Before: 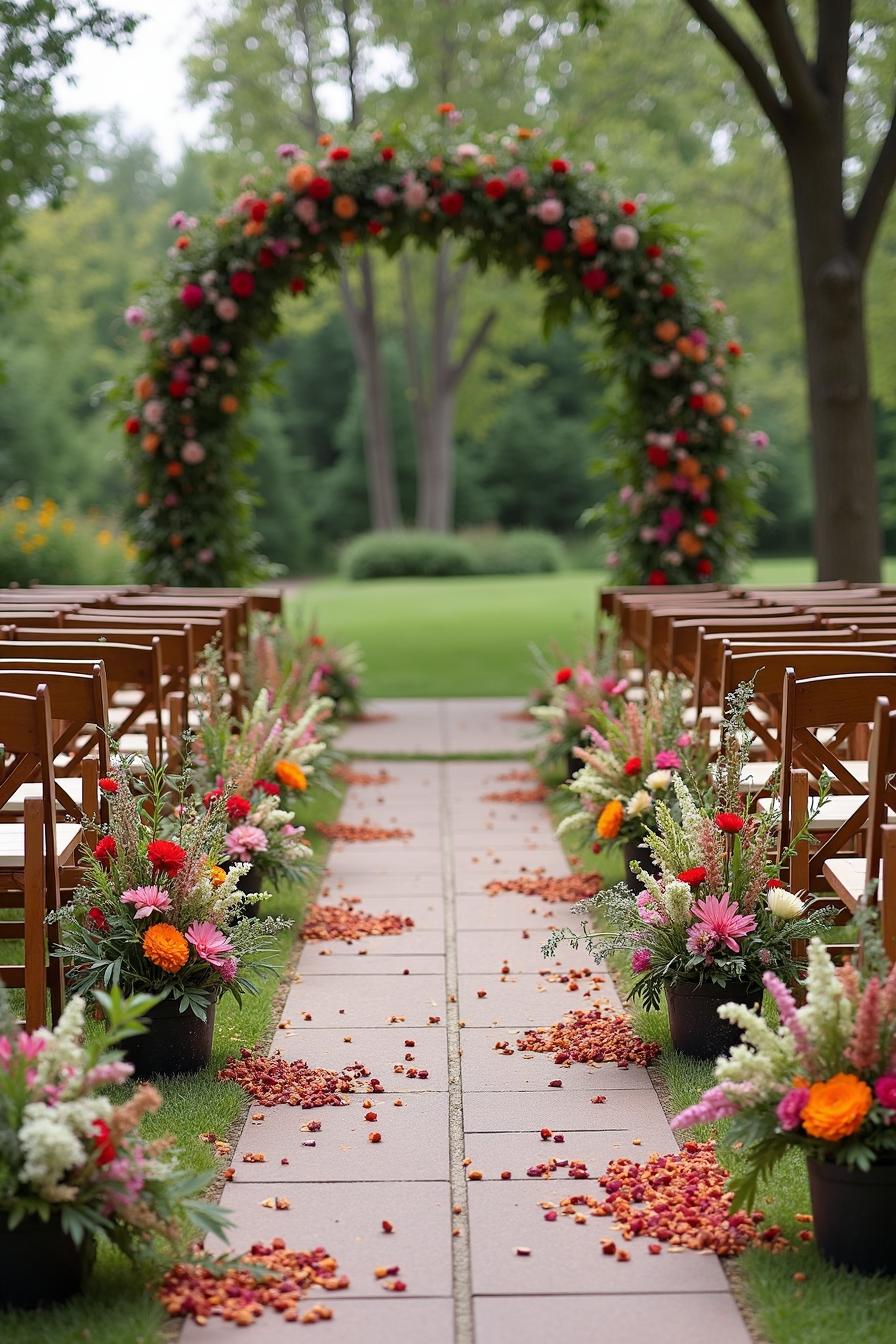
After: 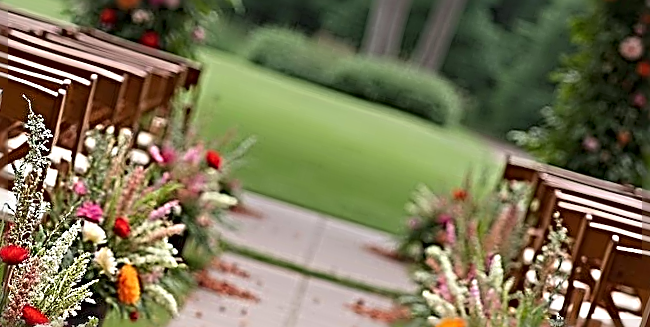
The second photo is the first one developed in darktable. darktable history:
contrast brightness saturation: contrast 0.07
crop and rotate: angle 16.12°, top 30.835%, bottom 35.653%
sharpen: radius 3.158, amount 1.731
